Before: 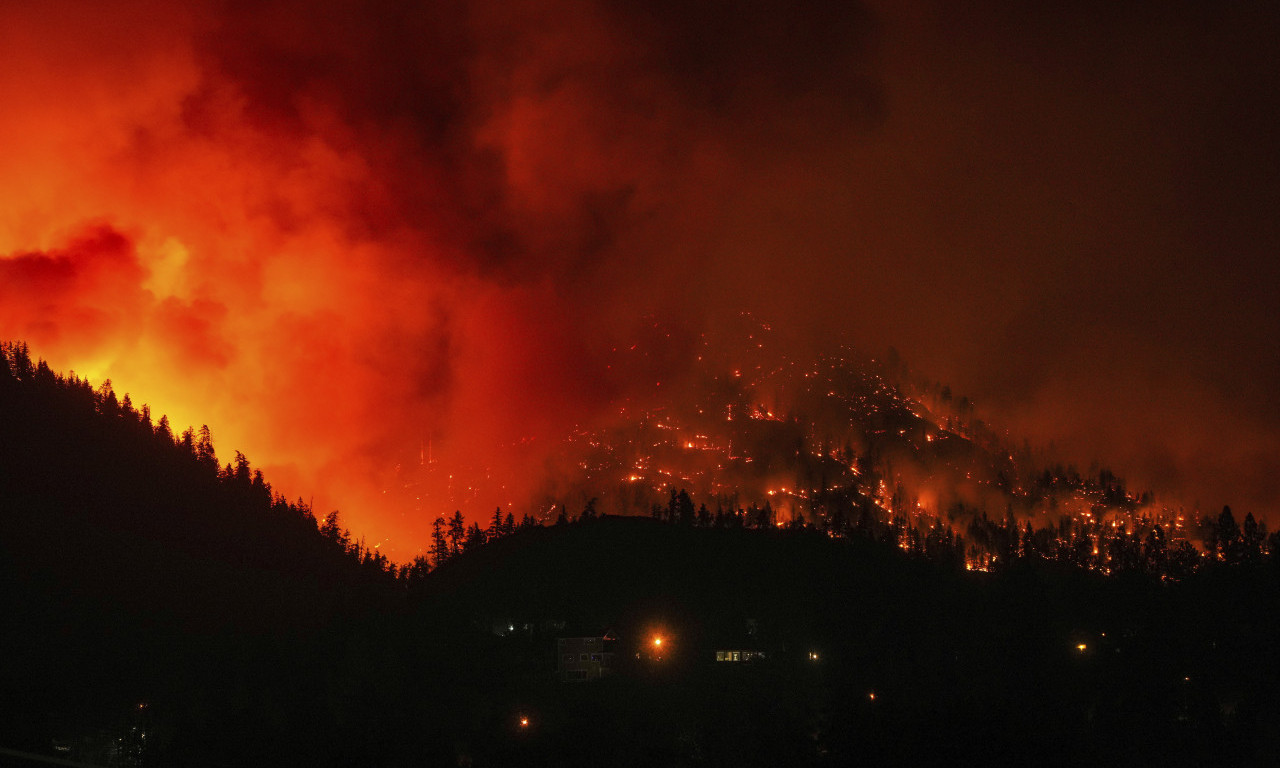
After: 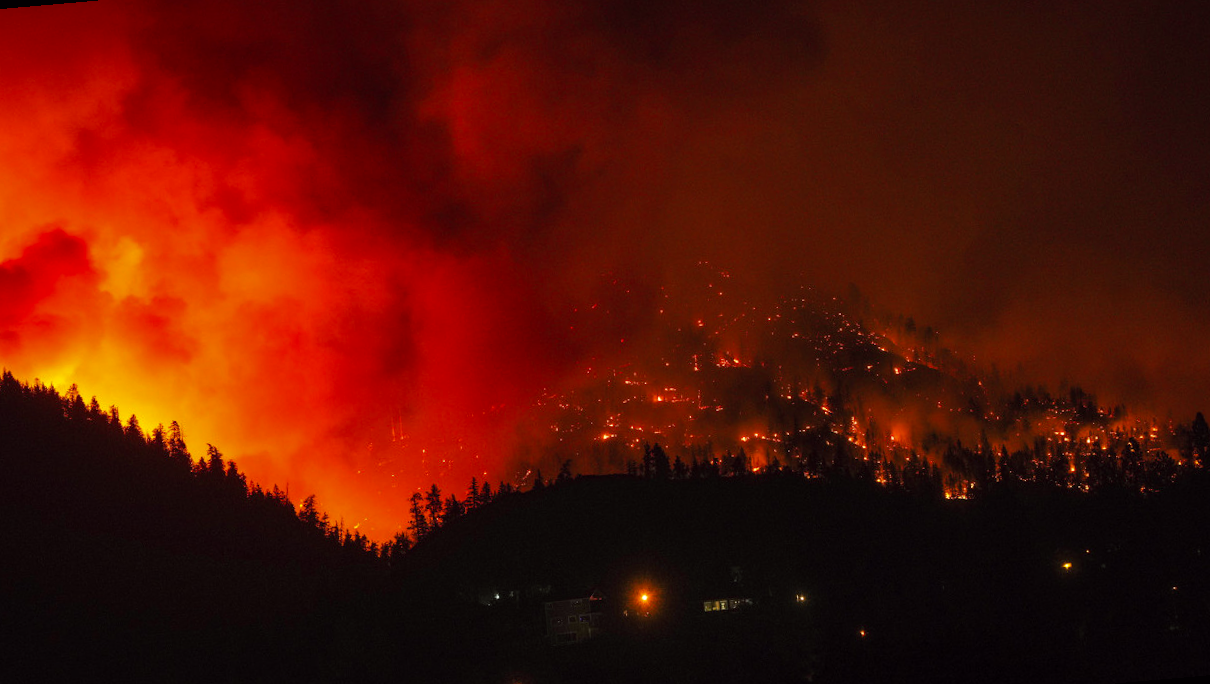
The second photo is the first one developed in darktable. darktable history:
rotate and perspective: rotation -5°, crop left 0.05, crop right 0.952, crop top 0.11, crop bottom 0.89
color balance: lift [1, 1, 0.999, 1.001], gamma [1, 1.003, 1.005, 0.995], gain [1, 0.992, 0.988, 1.012], contrast 5%, output saturation 110%
